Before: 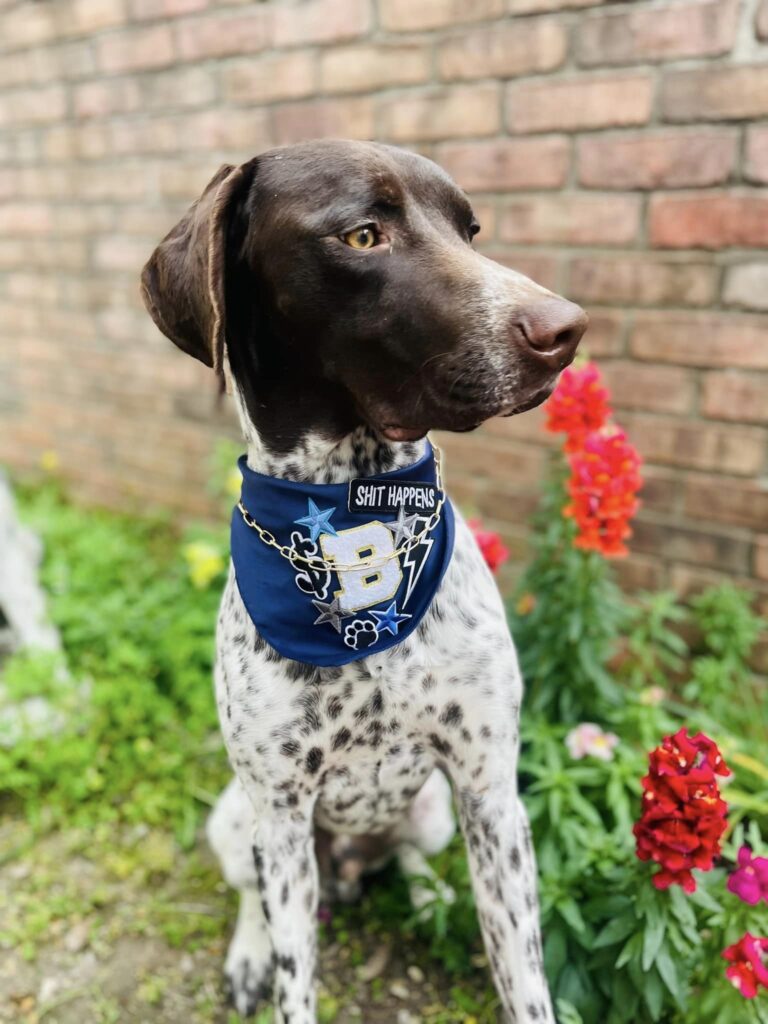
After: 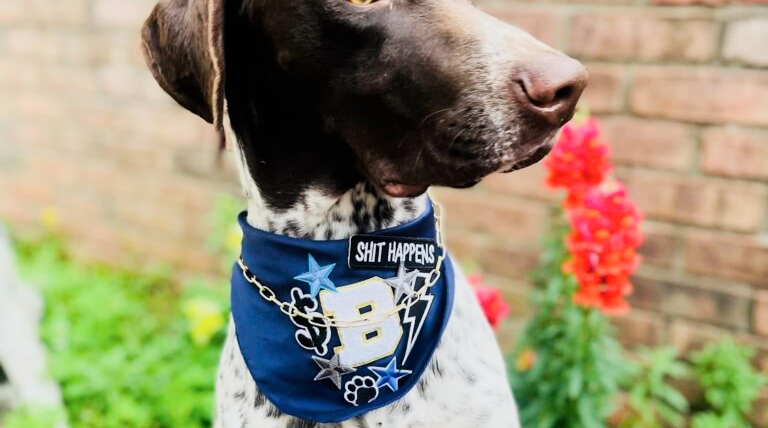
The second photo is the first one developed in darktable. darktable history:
crop and rotate: top 23.84%, bottom 34.294%
filmic rgb: black relative exposure -7.65 EV, white relative exposure 4.56 EV, hardness 3.61, contrast 1.05
exposure: black level correction 0, exposure 0.5 EV, compensate exposure bias true, compensate highlight preservation false
contrast brightness saturation: contrast 0.15, brightness 0.05
